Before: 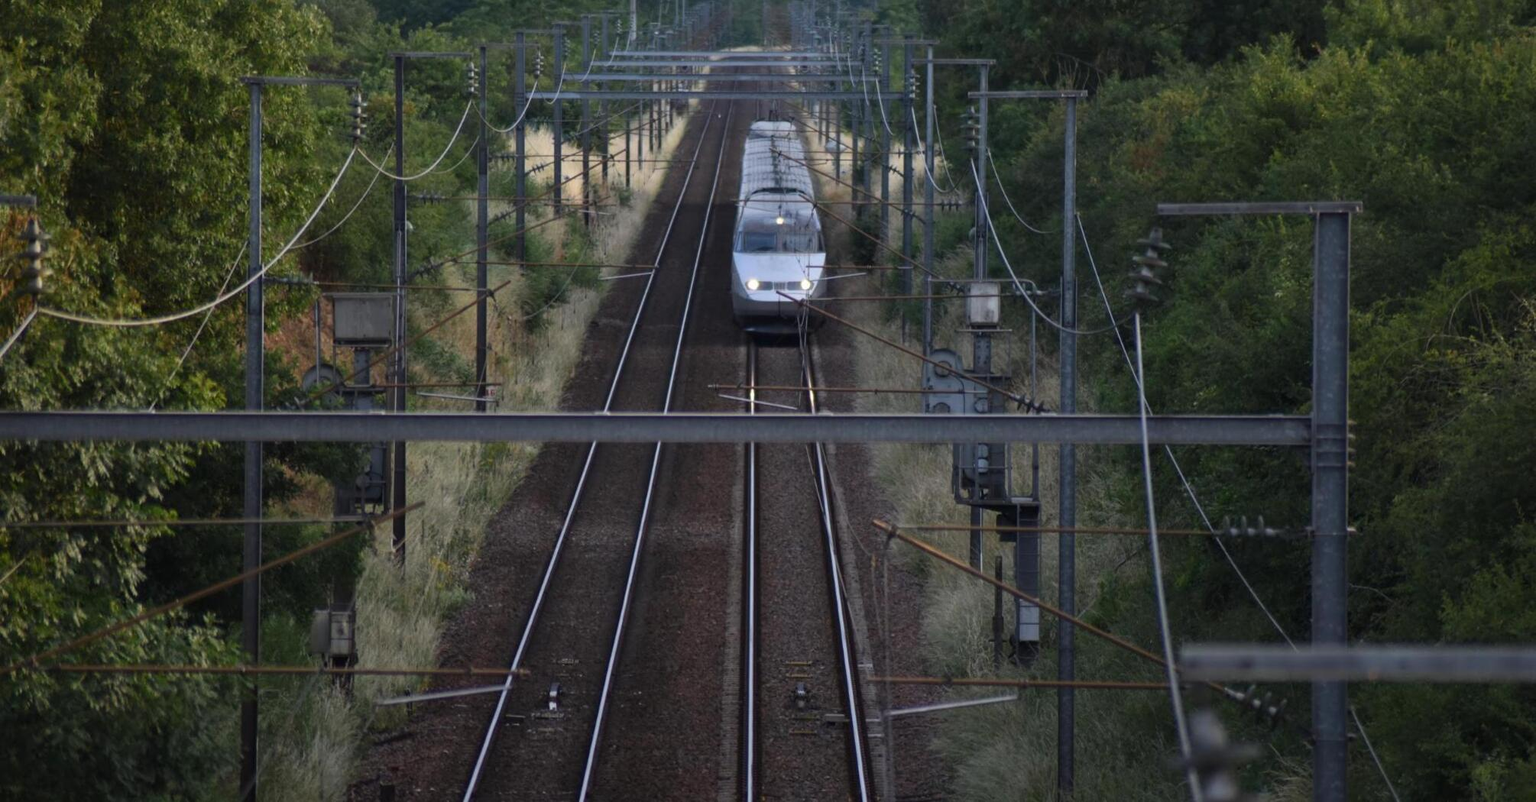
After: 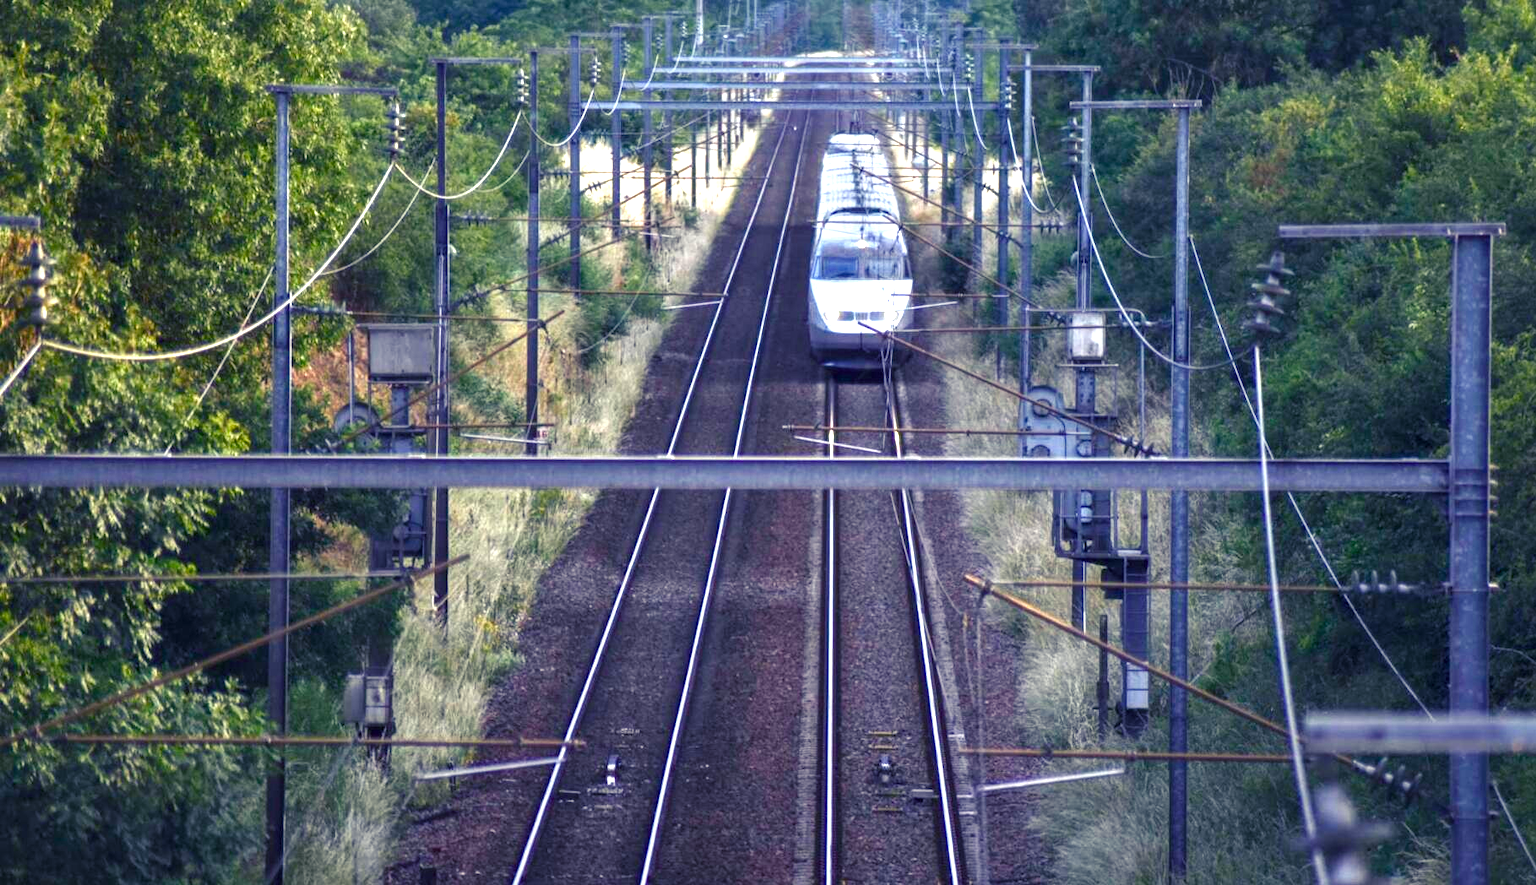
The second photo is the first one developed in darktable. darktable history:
local contrast: on, module defaults
exposure: black level correction 0, exposure 1.103 EV, compensate exposure bias true, compensate highlight preservation false
color balance rgb: shadows lift › luminance -28.891%, shadows lift › chroma 14.783%, shadows lift › hue 268.63°, perceptual saturation grading › global saturation 14.479%, perceptual saturation grading › highlights -25.386%, perceptual saturation grading › shadows 25.316%, perceptual brilliance grading › global brilliance 17.621%, global vibrance 15.196%
crop: right 9.497%, bottom 0.037%
